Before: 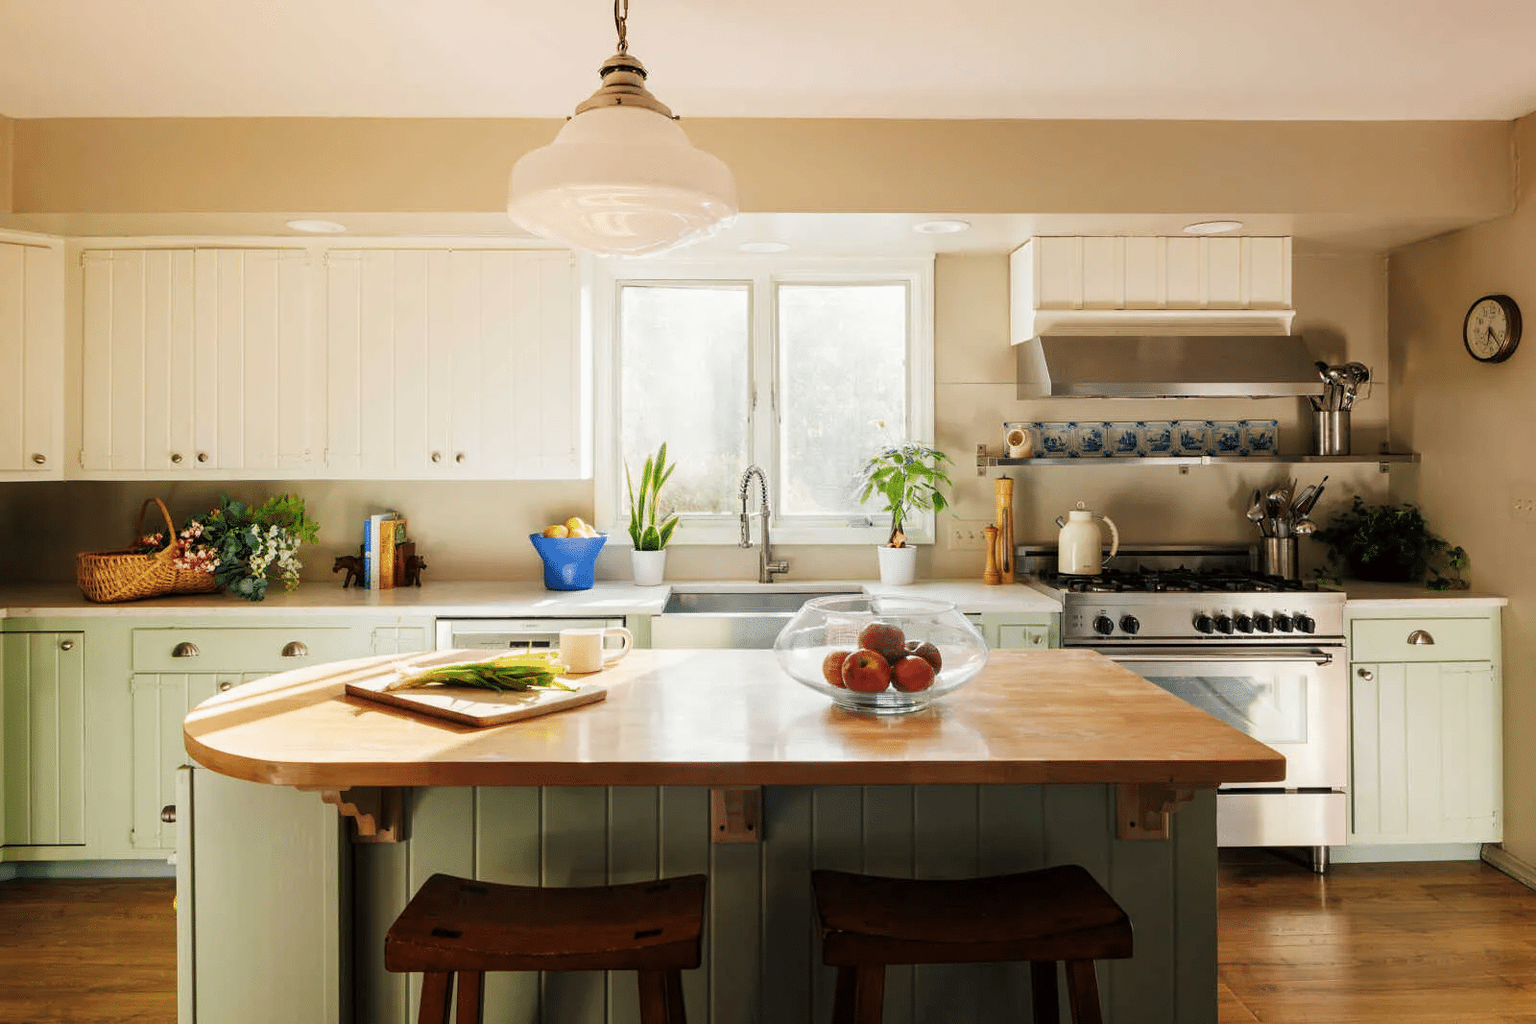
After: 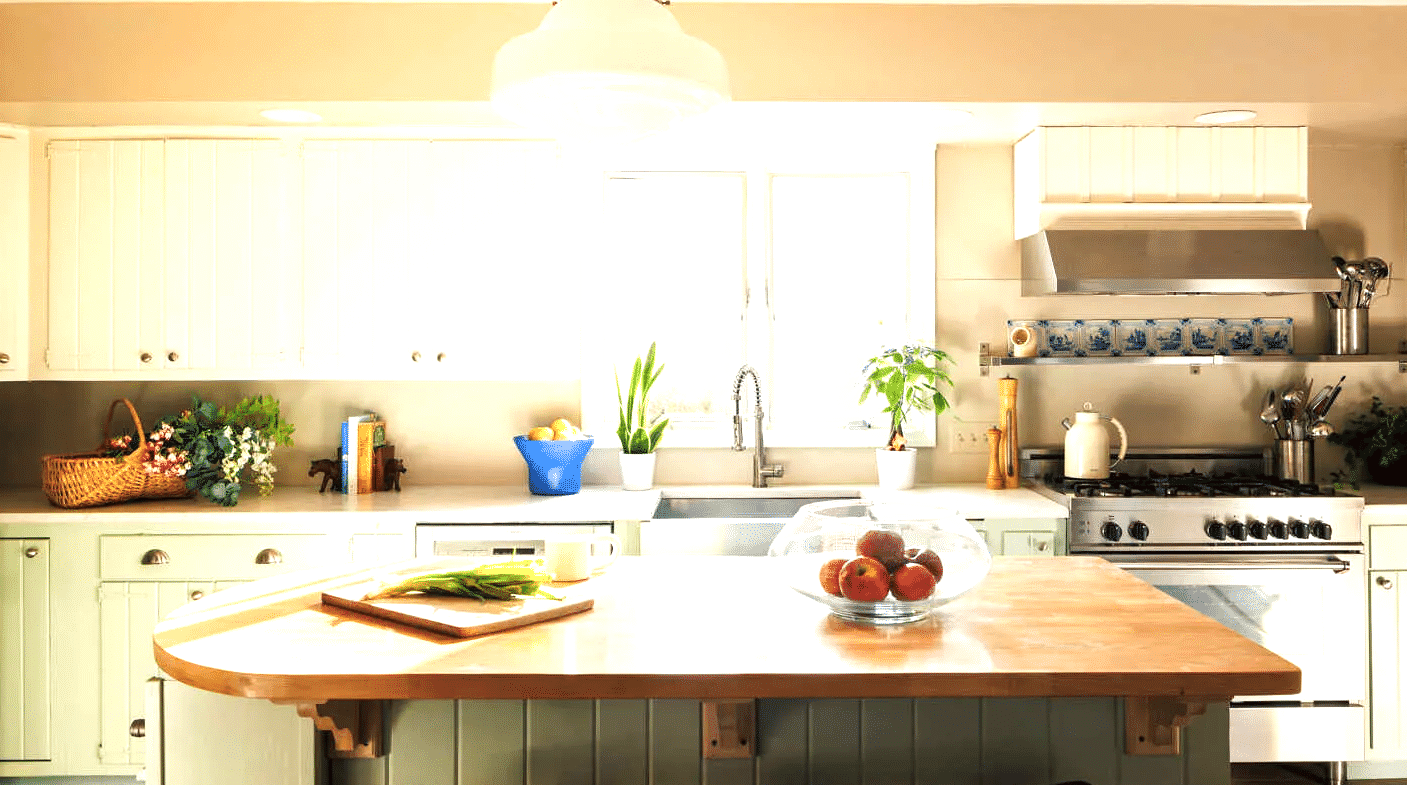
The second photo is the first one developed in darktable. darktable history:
exposure: black level correction 0, exposure 0.9 EV, compensate exposure bias true, compensate highlight preservation false
crop and rotate: left 2.425%, top 11.305%, right 9.6%, bottom 15.08%
